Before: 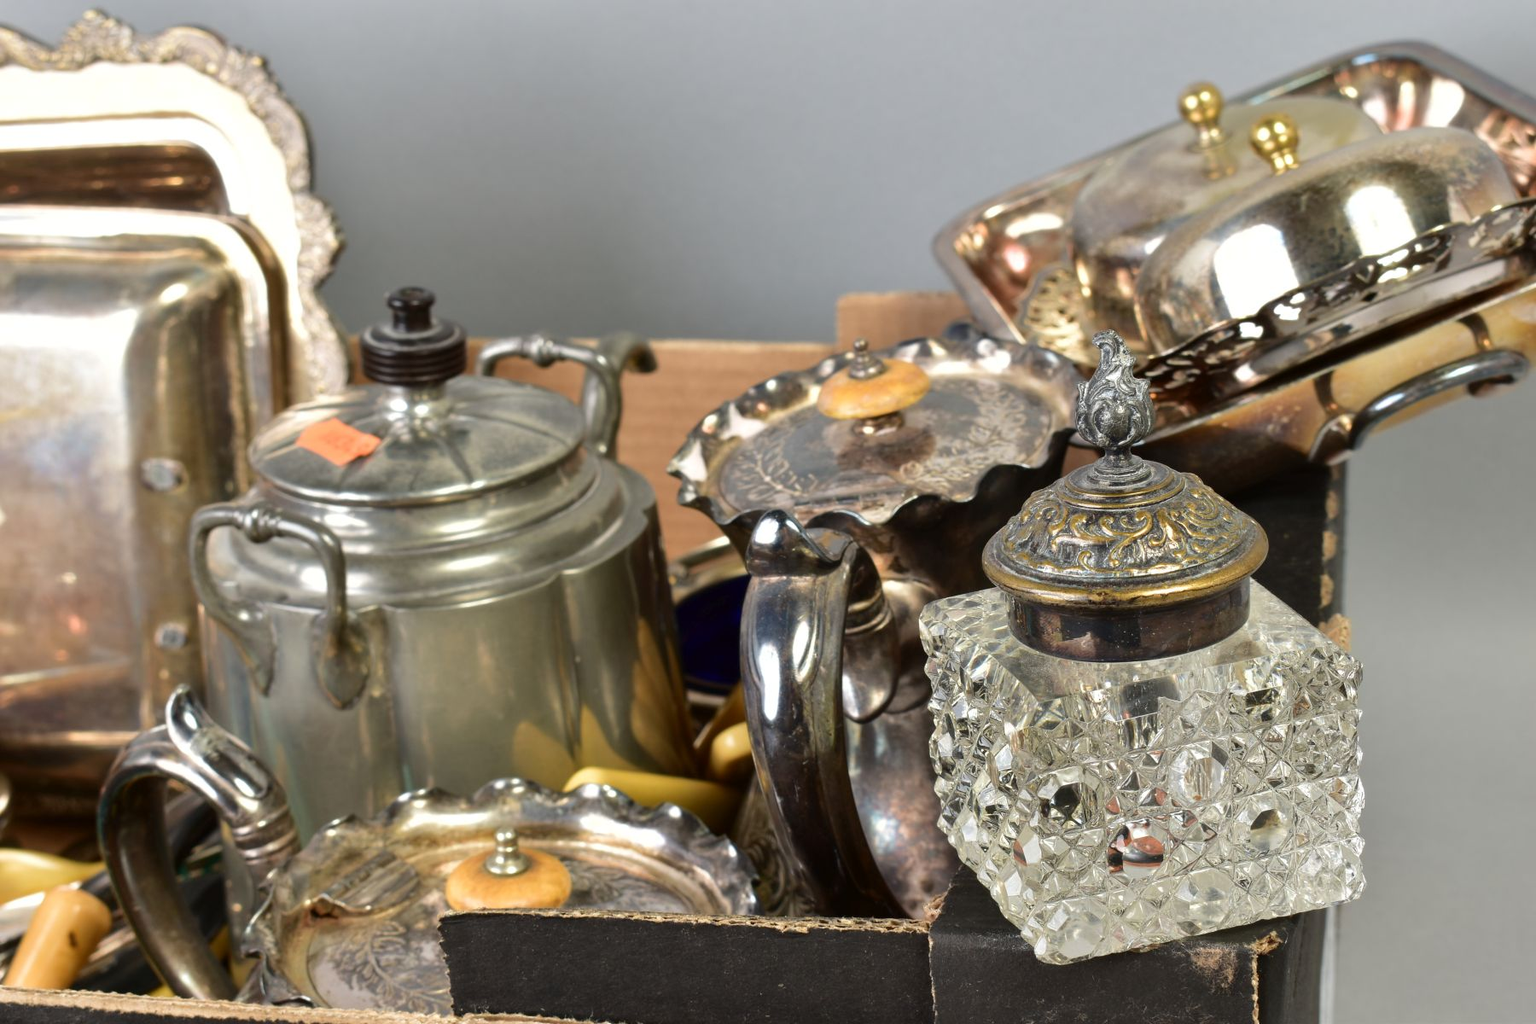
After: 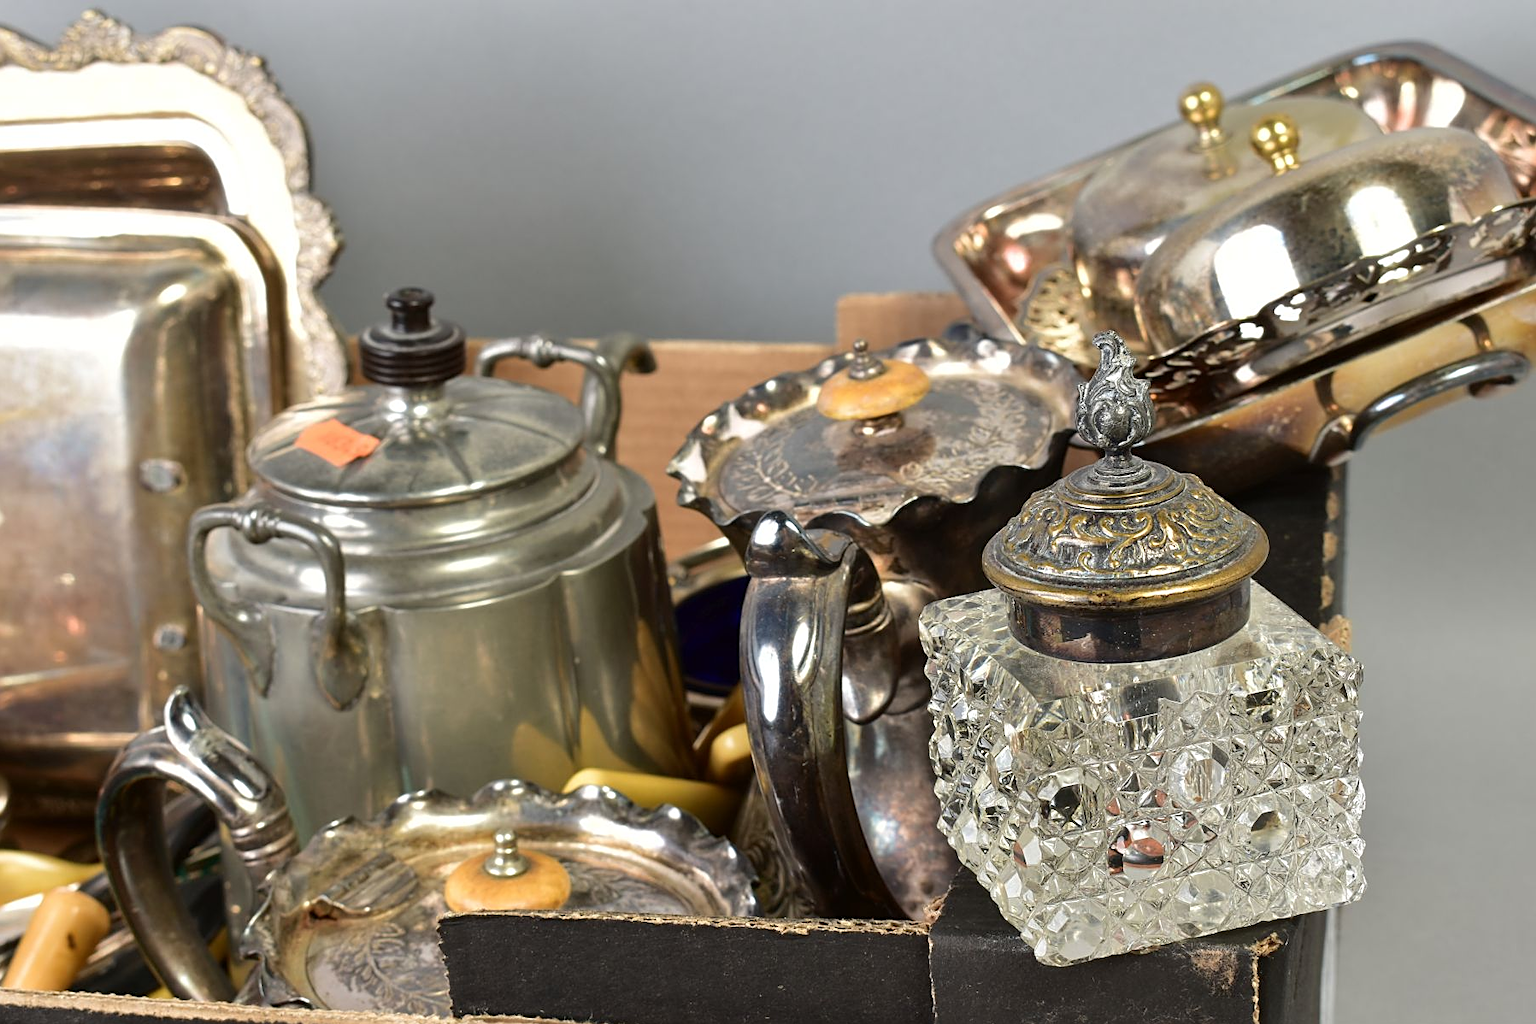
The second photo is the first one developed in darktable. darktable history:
crop and rotate: left 0.129%, bottom 0.001%
sharpen: on, module defaults
